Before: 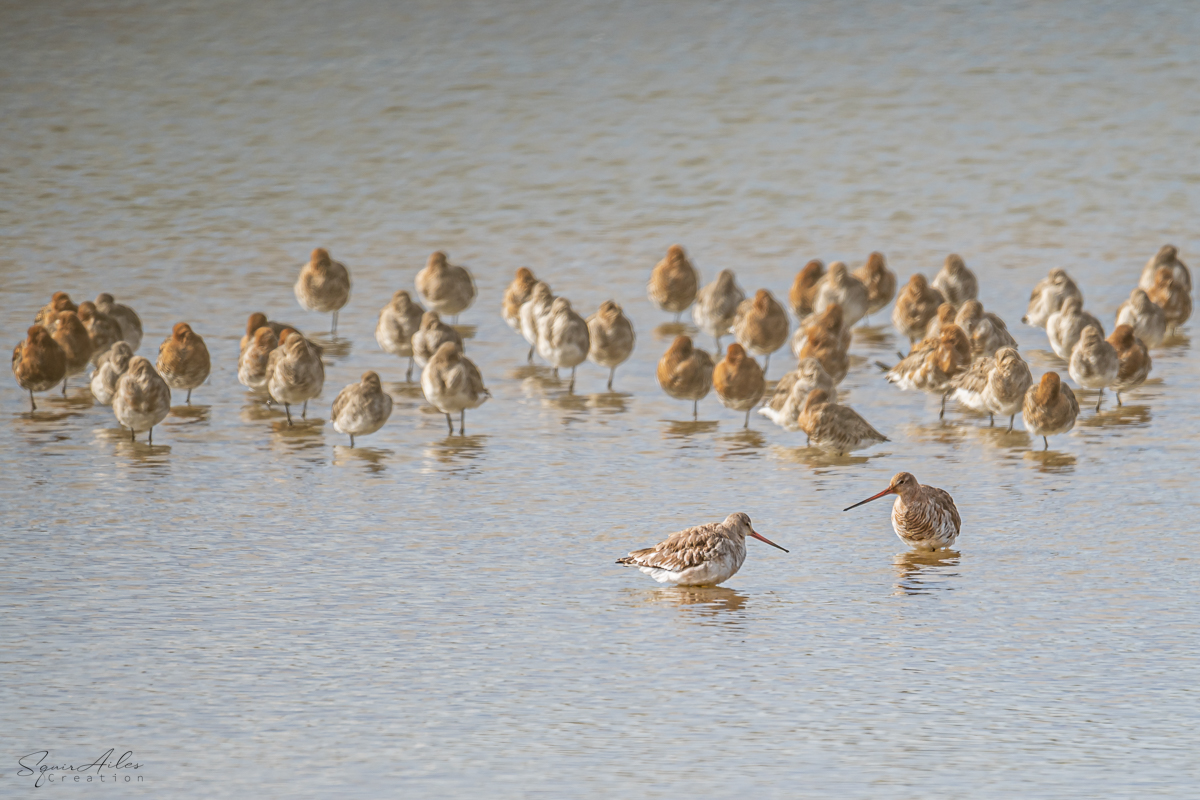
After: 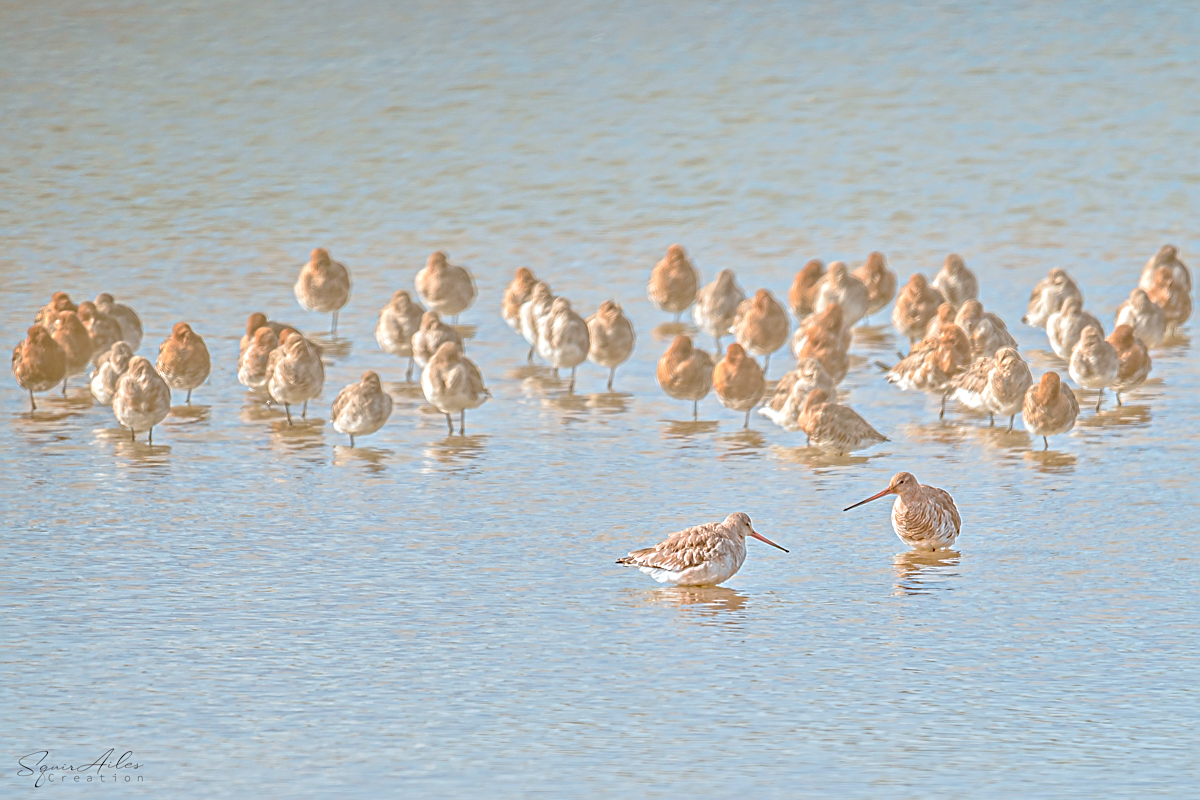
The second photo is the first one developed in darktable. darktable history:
tone curve: curves: ch0 [(0, 0) (0.004, 0.008) (0.077, 0.156) (0.169, 0.29) (0.774, 0.774) (1, 1)], preserve colors none
velvia: on, module defaults
tone equalizer: -8 EV 1.97 EV, -7 EV 1.99 EV, -6 EV 1.98 EV, -5 EV 1.98 EV, -4 EV 1.98 EV, -3 EV 1.49 EV, -2 EV 0.978 EV, -1 EV 0.518 EV
color correction: highlights a* -3.64, highlights b* -6.19, shadows a* 3.21, shadows b* 5.18
sharpen: on, module defaults
